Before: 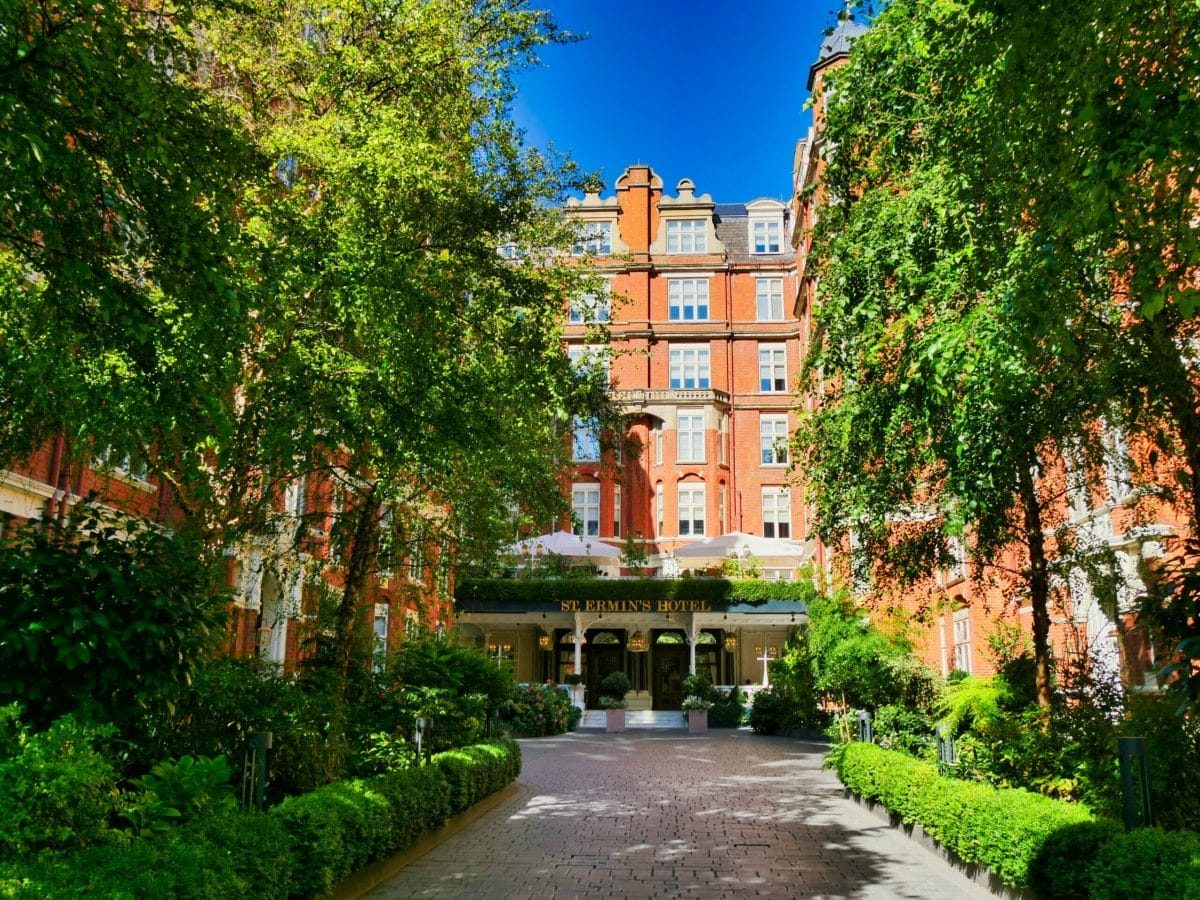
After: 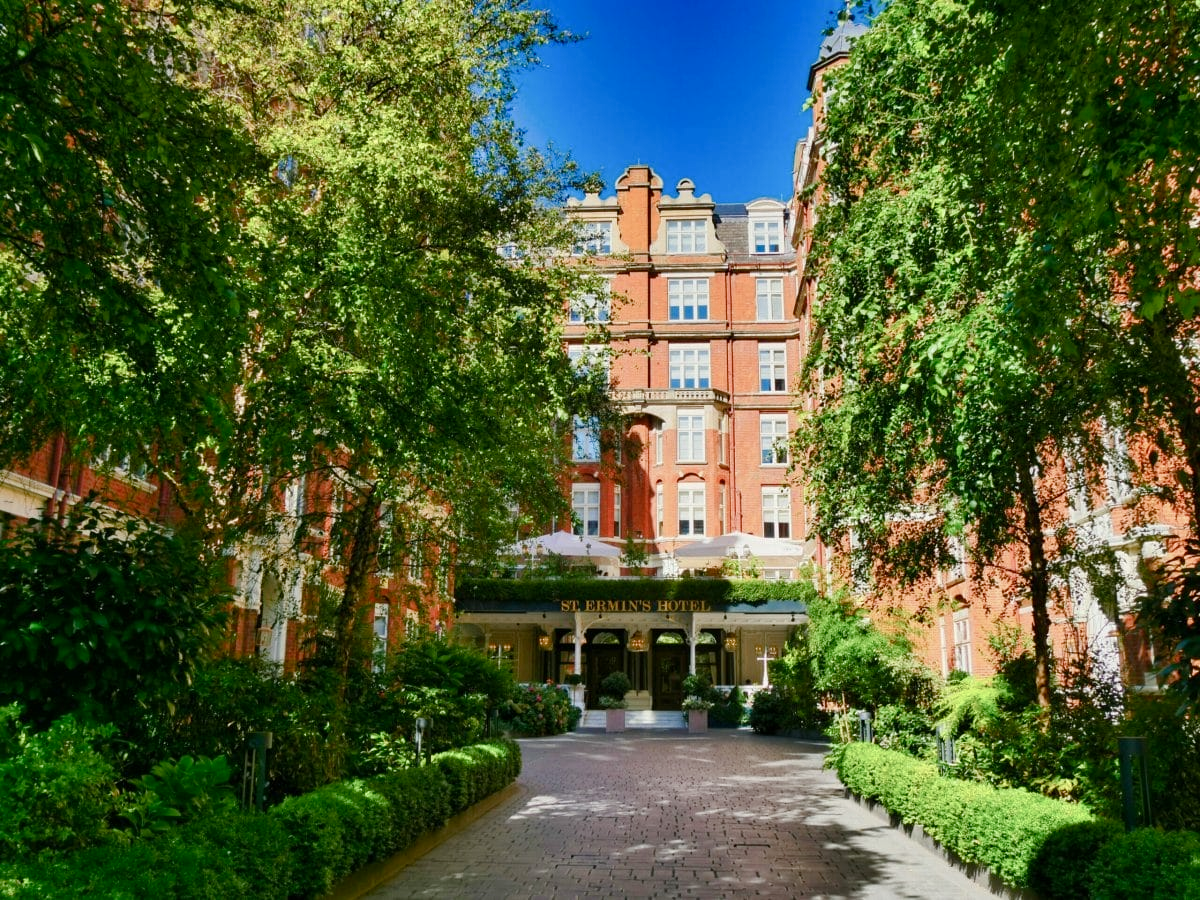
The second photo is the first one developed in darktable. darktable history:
color balance rgb: perceptual saturation grading › global saturation -0.101%, perceptual saturation grading › highlights -31.425%, perceptual saturation grading › mid-tones 6.005%, perceptual saturation grading › shadows 16.918%, global vibrance 9.917%
